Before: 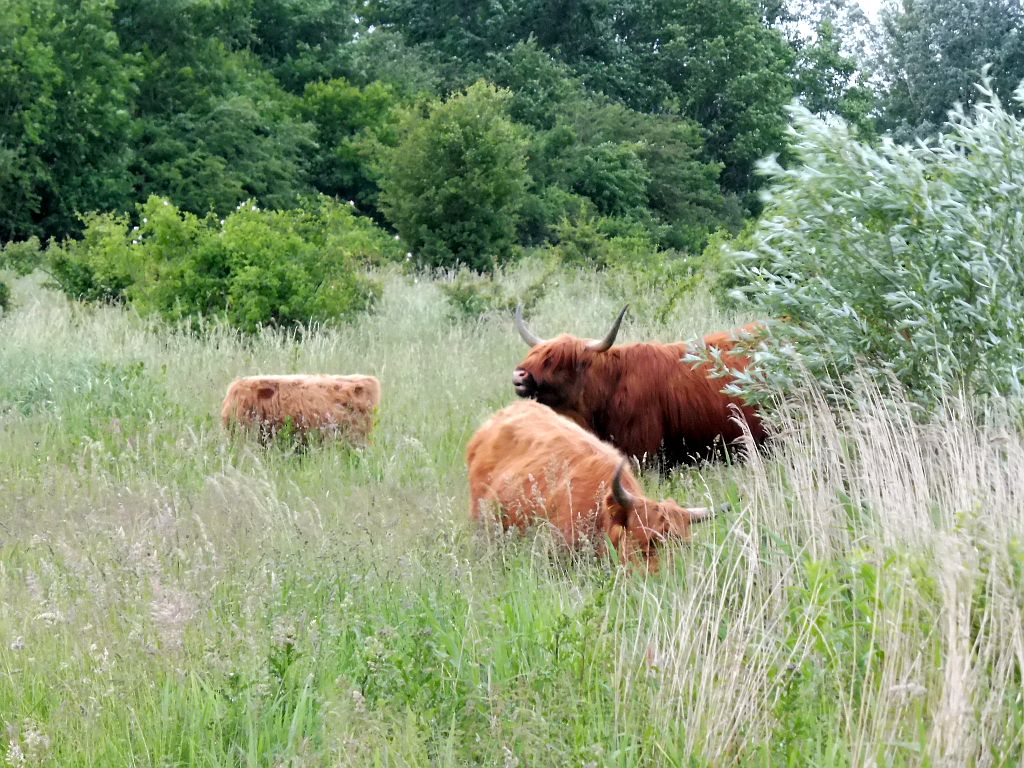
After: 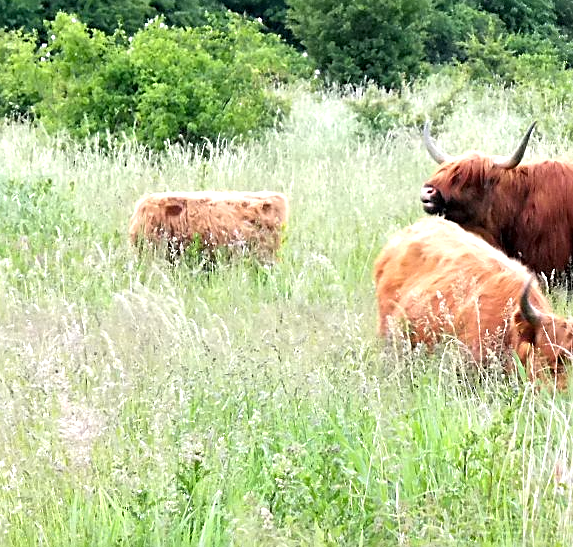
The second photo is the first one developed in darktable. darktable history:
crop: left 9.053%, top 23.952%, right 34.932%, bottom 4.745%
tone equalizer: -8 EV -0.717 EV, -7 EV -0.717 EV, -6 EV -0.613 EV, -5 EV -0.368 EV, -3 EV 0.375 EV, -2 EV 0.6 EV, -1 EV 0.691 EV, +0 EV 0.73 EV, smoothing diameter 24.96%, edges refinement/feathering 12.2, preserve details guided filter
sharpen: on, module defaults
